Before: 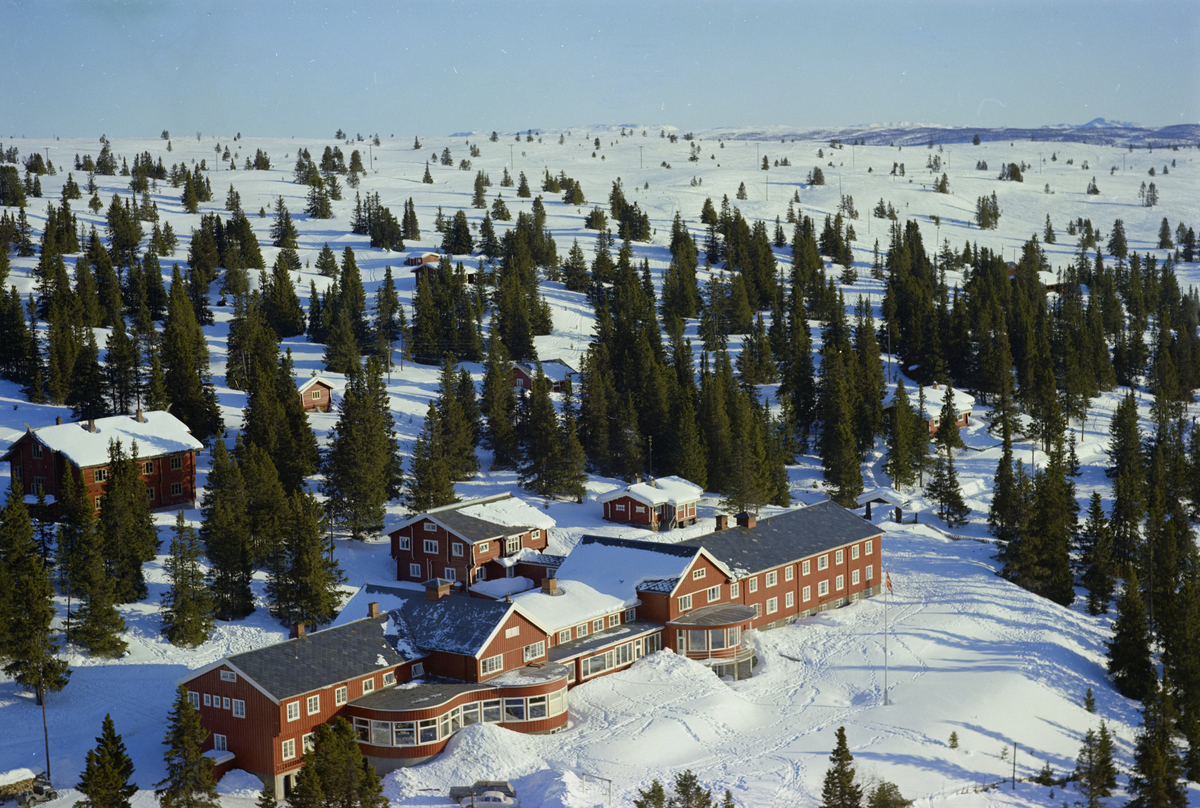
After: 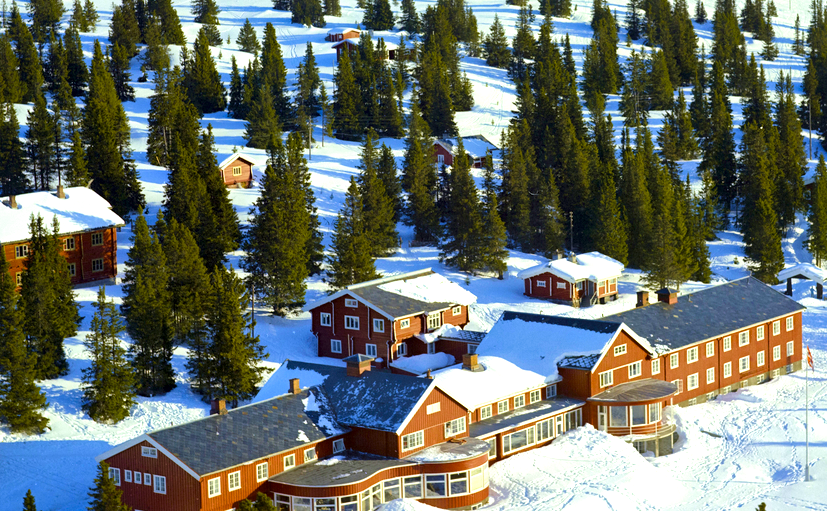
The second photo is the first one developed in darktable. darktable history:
exposure: black level correction 0, exposure 0.696 EV, compensate exposure bias true, compensate highlight preservation false
local contrast: mode bilateral grid, contrast 25, coarseness 47, detail 151%, midtone range 0.2
crop: left 6.654%, top 27.745%, right 24.352%, bottom 8.93%
color balance rgb: linear chroma grading › global chroma 6.941%, perceptual saturation grading › global saturation 30.657%, perceptual brilliance grading › global brilliance 2.554%, perceptual brilliance grading › highlights -3.018%, perceptual brilliance grading › shadows 2.543%, global vibrance 20%
velvia: on, module defaults
